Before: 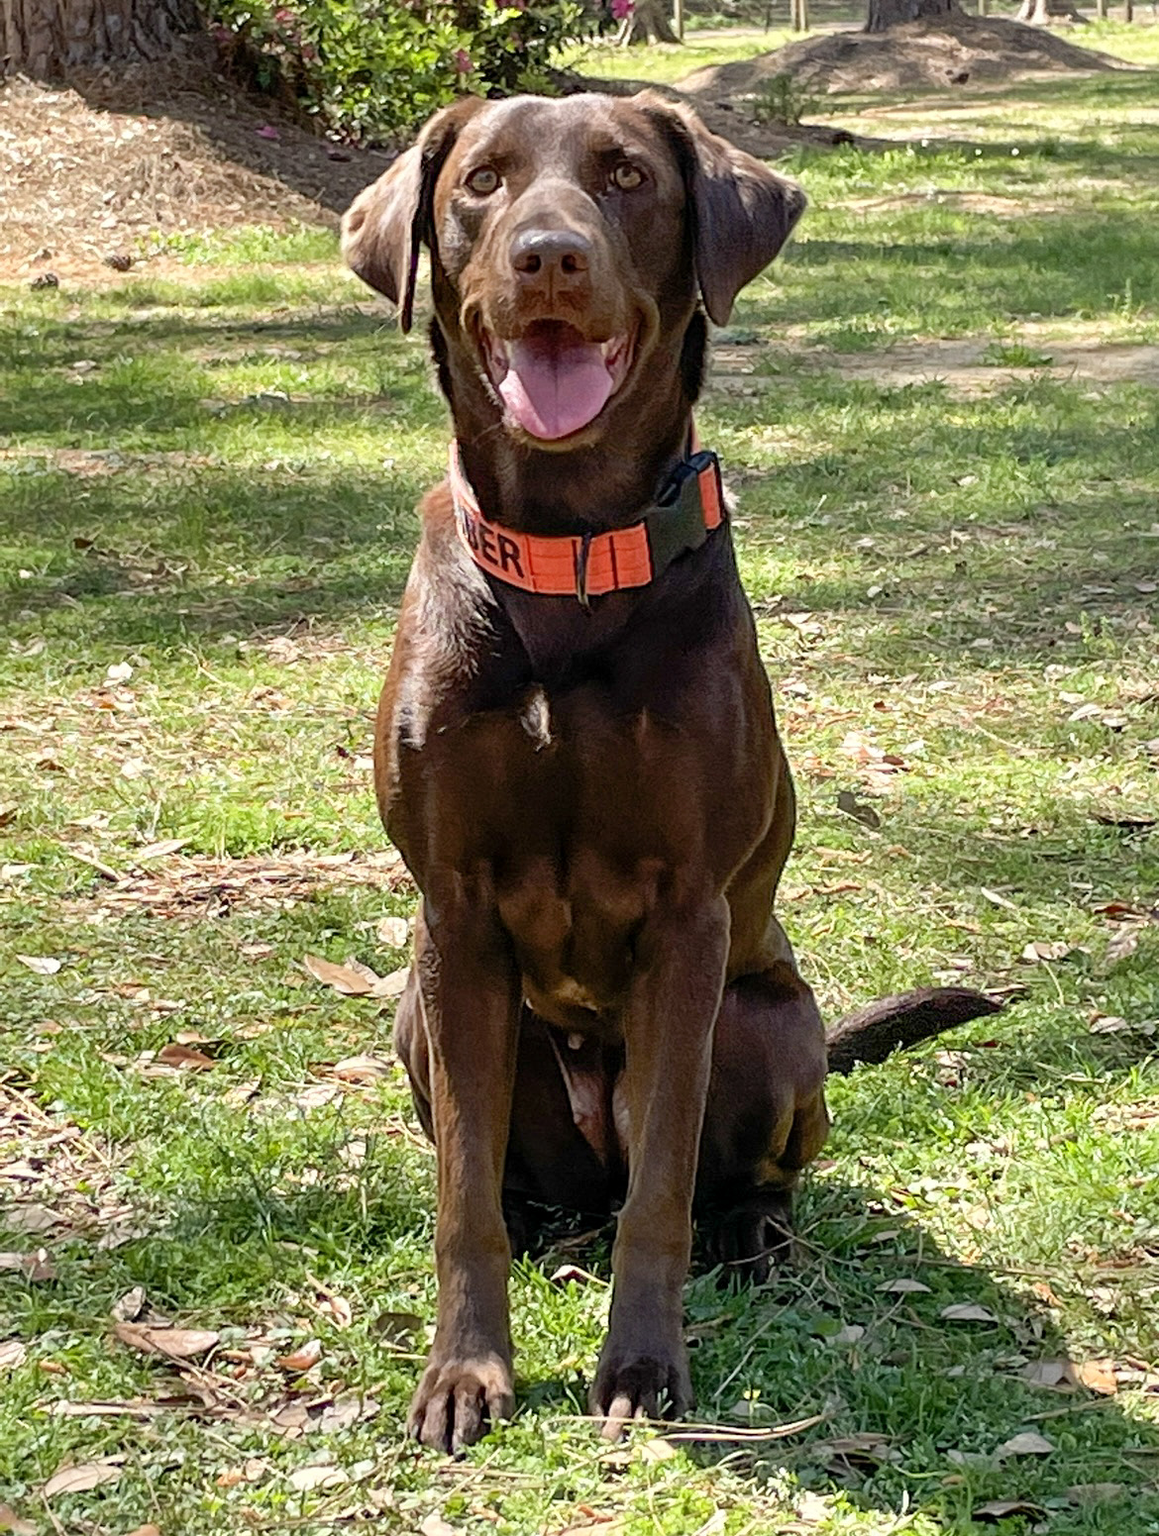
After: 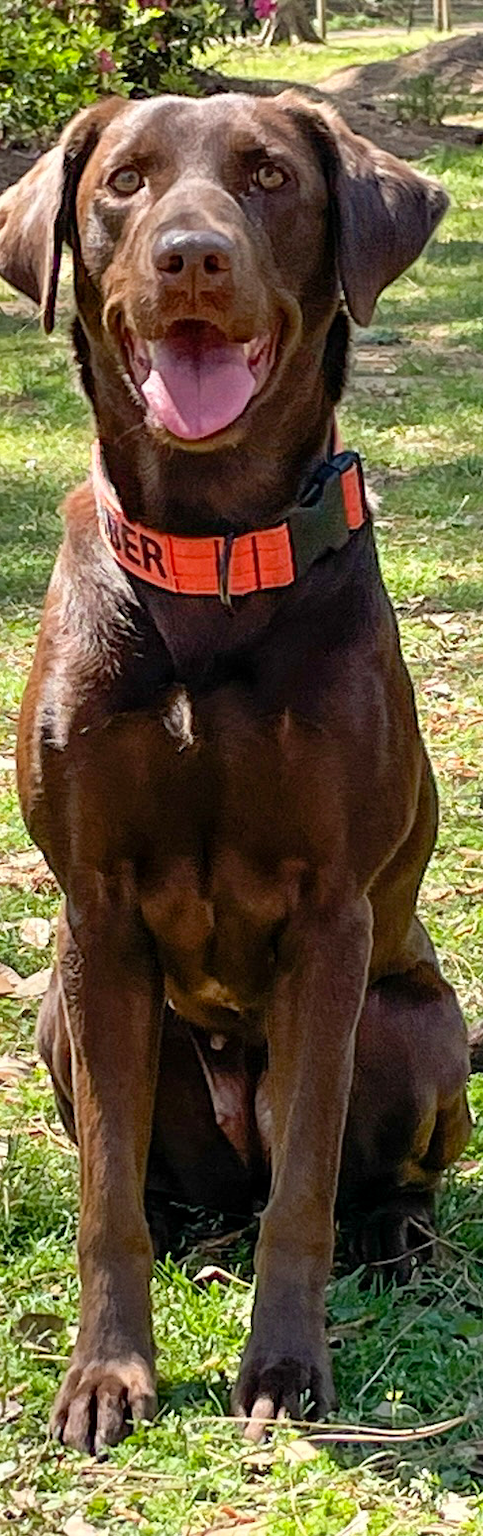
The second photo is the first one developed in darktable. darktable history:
crop: left 30.862%, right 27.377%
